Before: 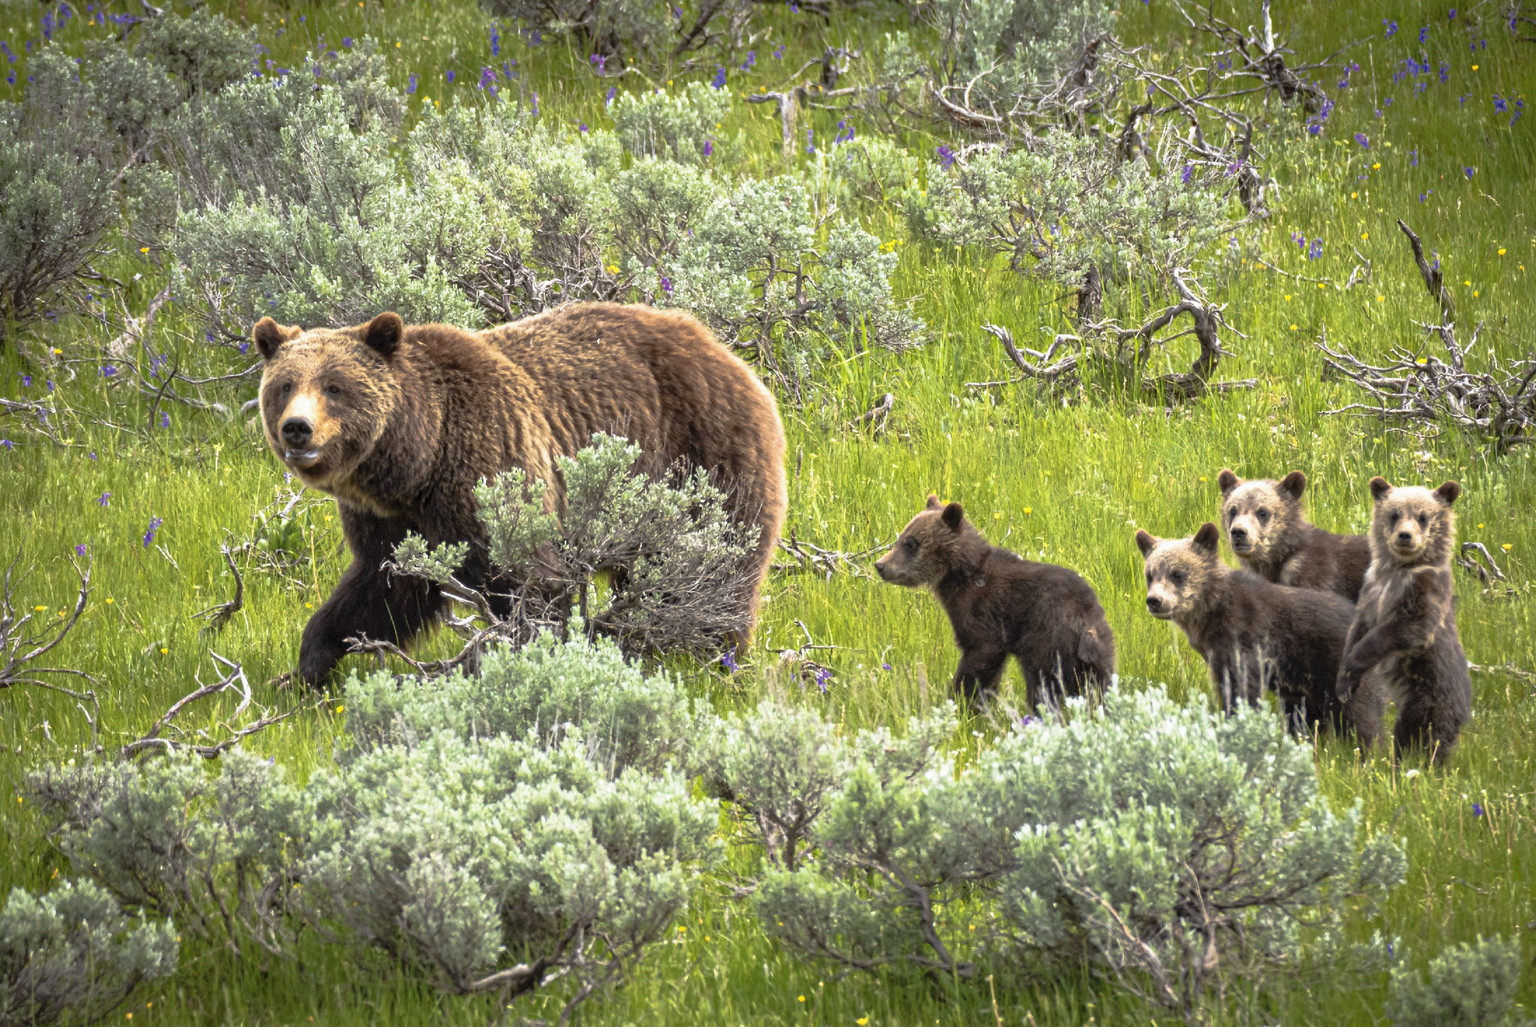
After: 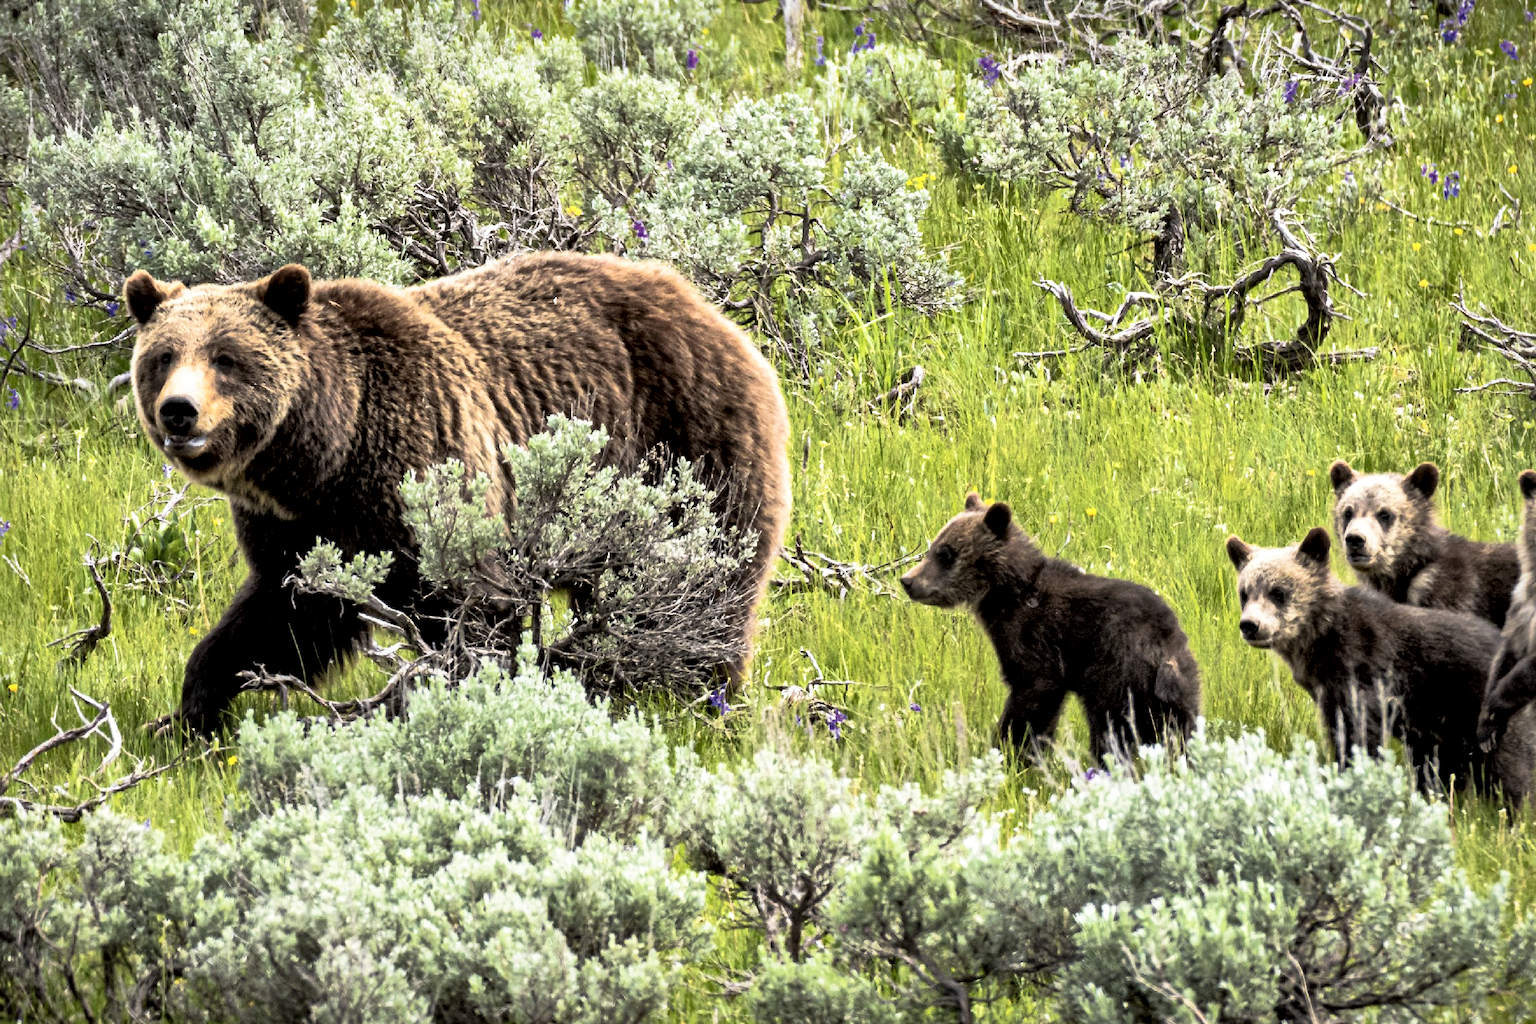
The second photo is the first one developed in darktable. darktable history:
local contrast: mode bilateral grid, contrast 99, coarseness 100, detail 165%, midtone range 0.2
filmic rgb: black relative exposure -5.01 EV, white relative exposure 3.51 EV, hardness 3.16, contrast 1.387, highlights saturation mix -48.83%, iterations of high-quality reconstruction 0
crop and rotate: left 10.04%, top 9.82%, right 9.888%, bottom 10.341%
